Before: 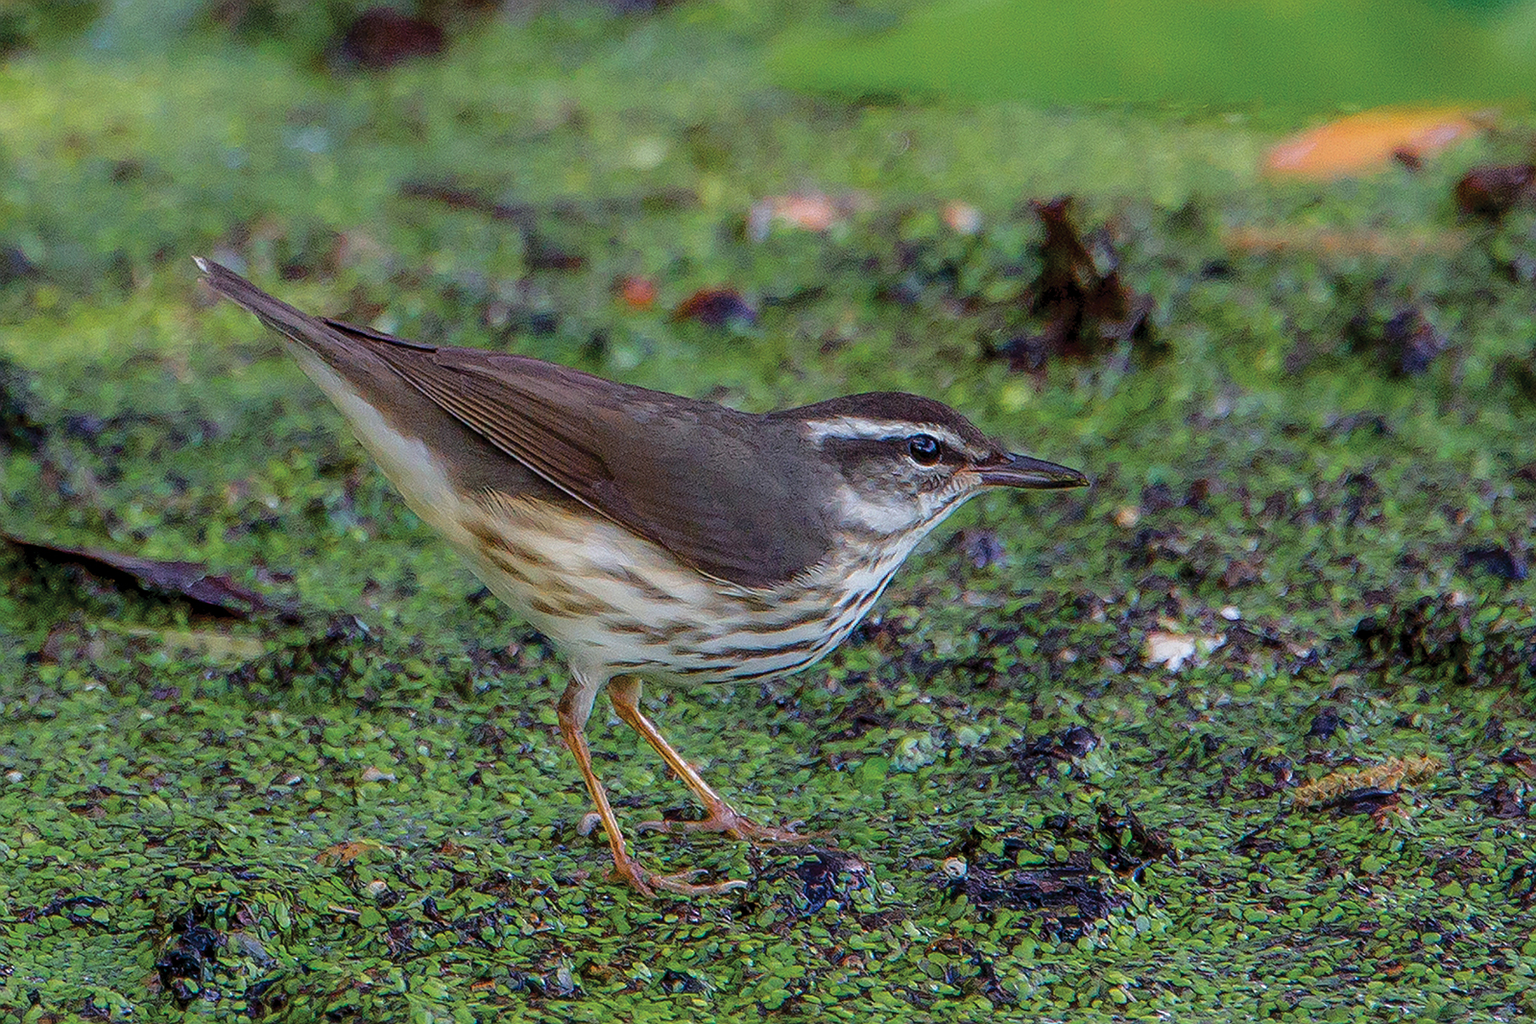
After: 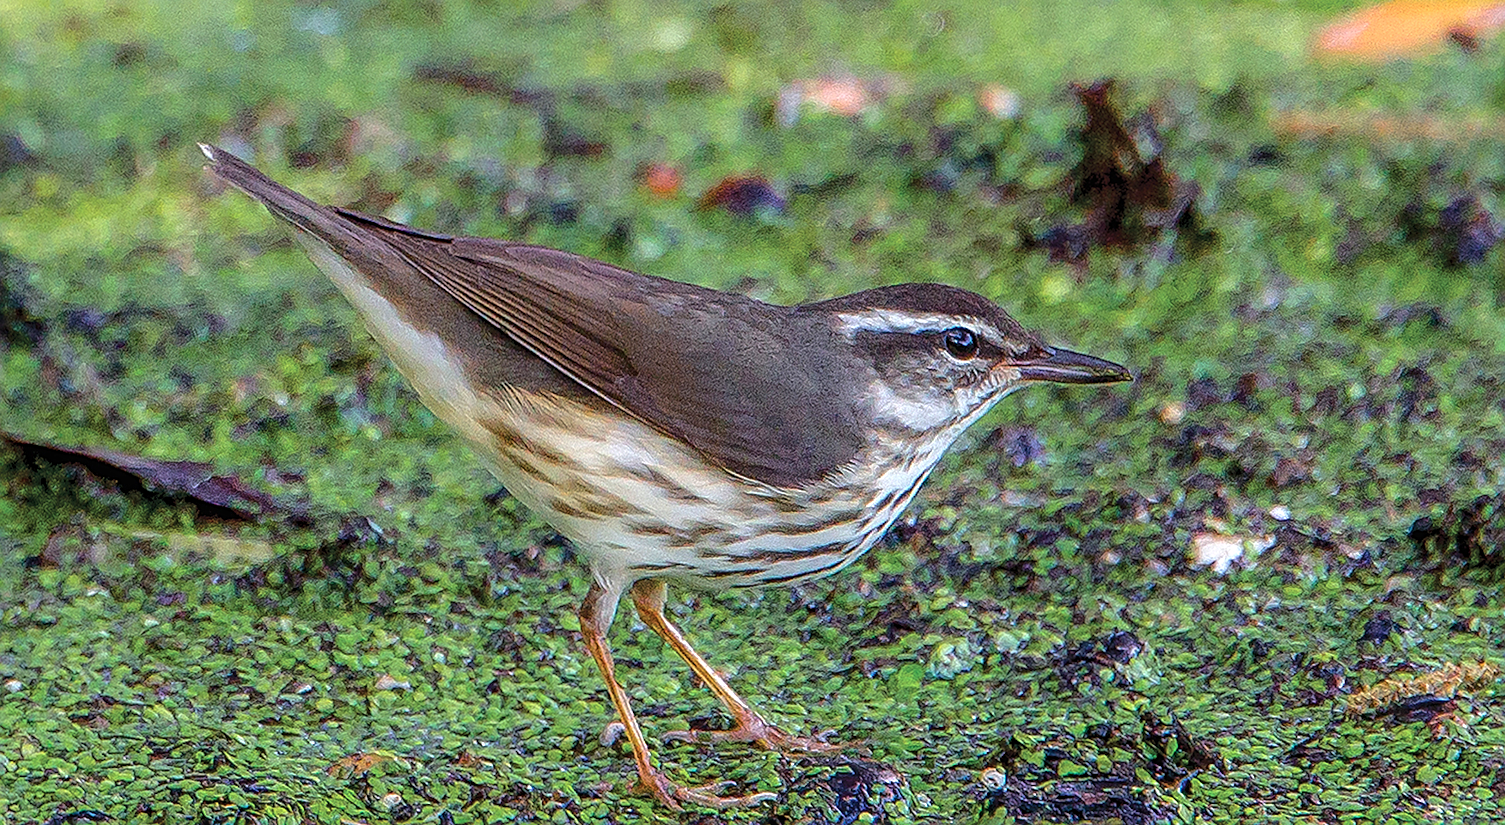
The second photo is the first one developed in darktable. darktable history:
exposure: exposure 0.58 EV, compensate highlight preservation false
local contrast: detail 109%
crop and rotate: angle 0.108°, top 11.627%, right 5.638%, bottom 10.764%
sharpen: on, module defaults
